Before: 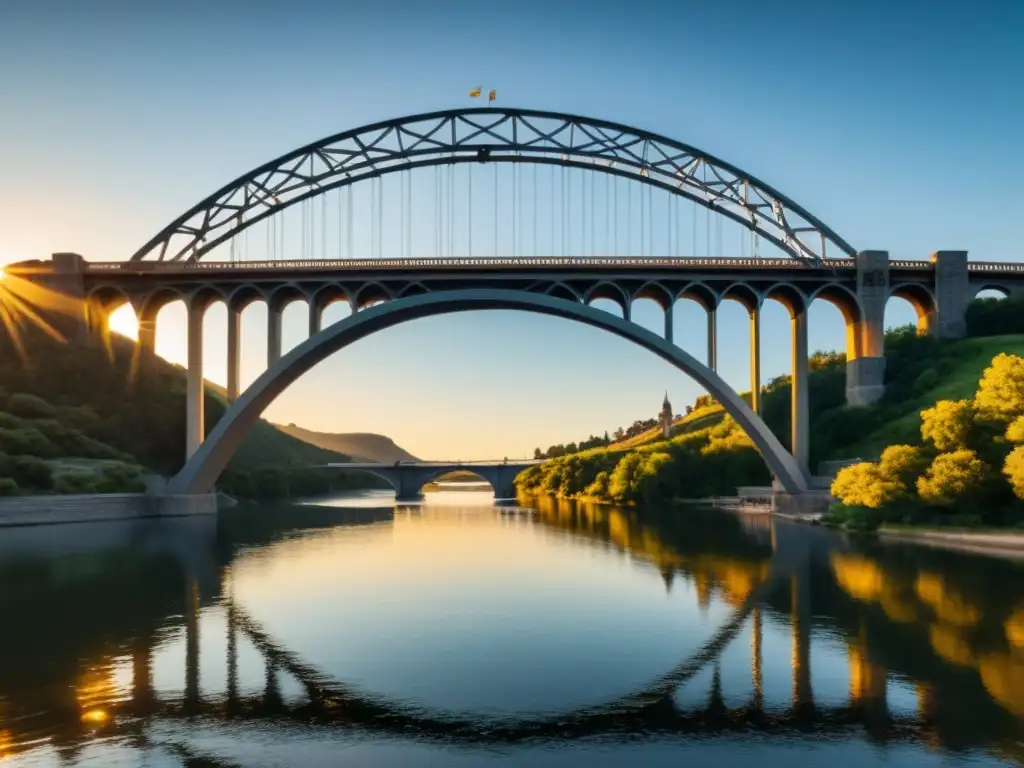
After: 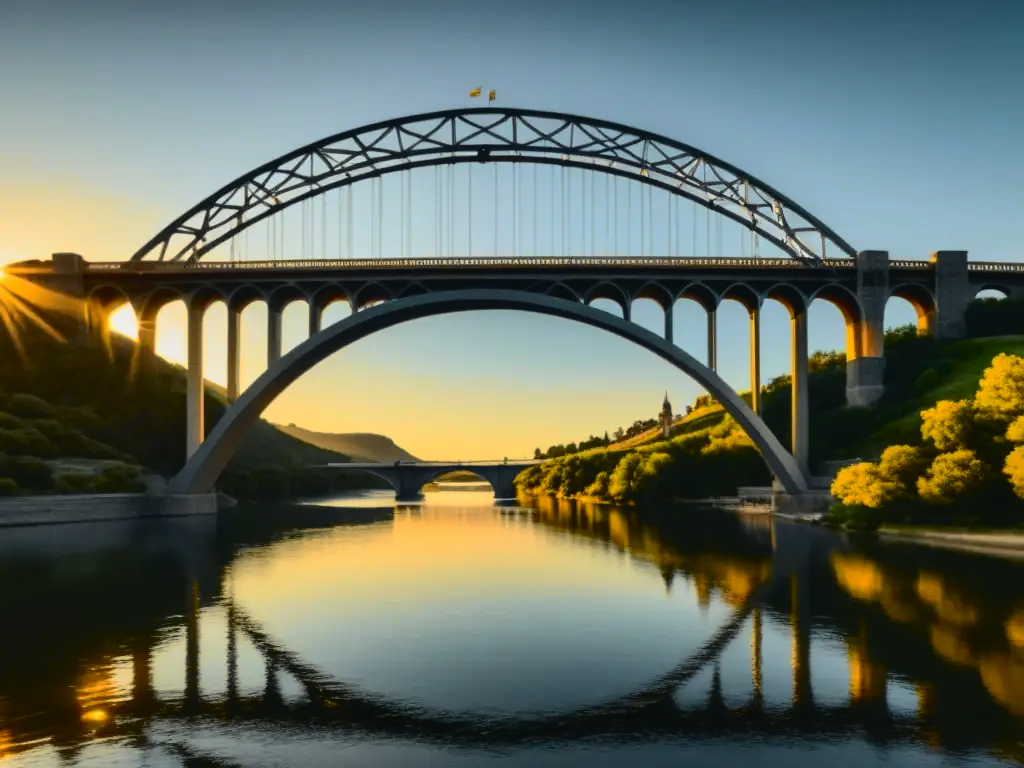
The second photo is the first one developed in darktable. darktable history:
rgb curve: curves: ch2 [(0, 0) (0.567, 0.512) (1, 1)], mode RGB, independent channels
tone curve: curves: ch0 [(0, 0.03) (0.113, 0.087) (0.207, 0.184) (0.515, 0.612) (0.712, 0.793) (1, 0.946)]; ch1 [(0, 0) (0.172, 0.123) (0.317, 0.279) (0.407, 0.401) (0.476, 0.482) (0.505, 0.499) (0.534, 0.534) (0.632, 0.645) (0.726, 0.745) (1, 1)]; ch2 [(0, 0) (0.411, 0.424) (0.505, 0.505) (0.521, 0.524) (0.541, 0.569) (0.65, 0.699) (1, 1)], color space Lab, independent channels, preserve colors none
base curve: curves: ch0 [(0, 0) (0.595, 0.418) (1, 1)], preserve colors none
